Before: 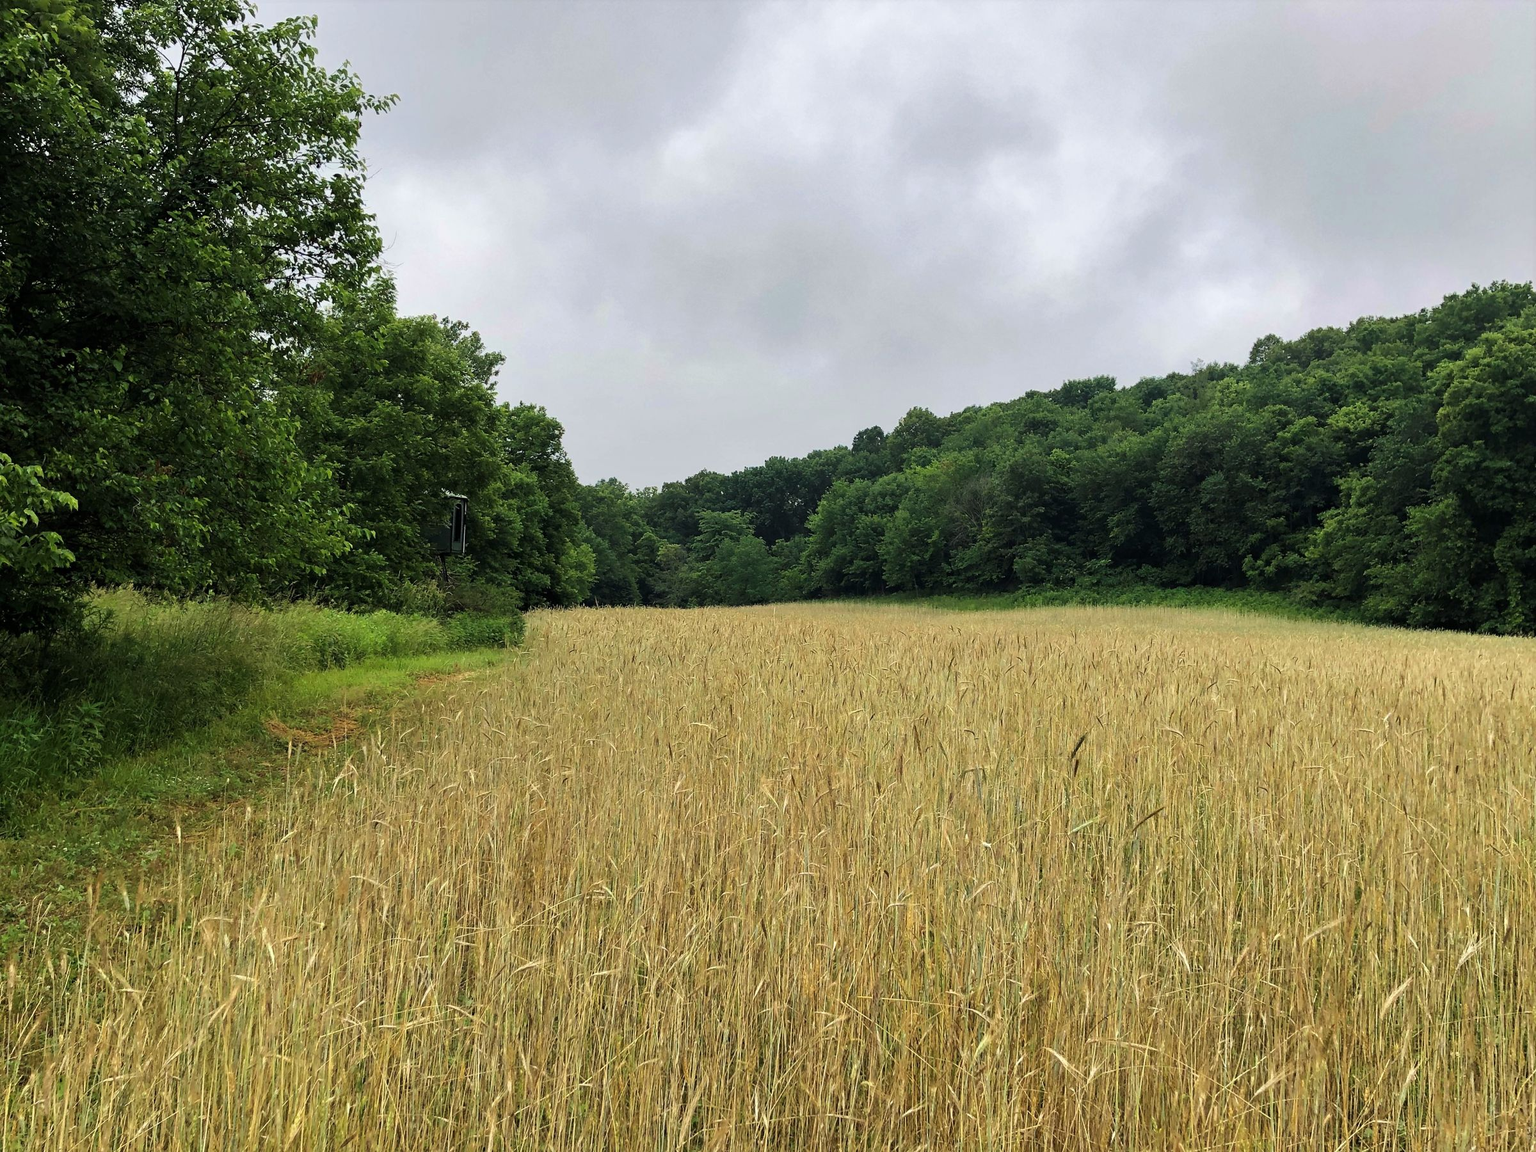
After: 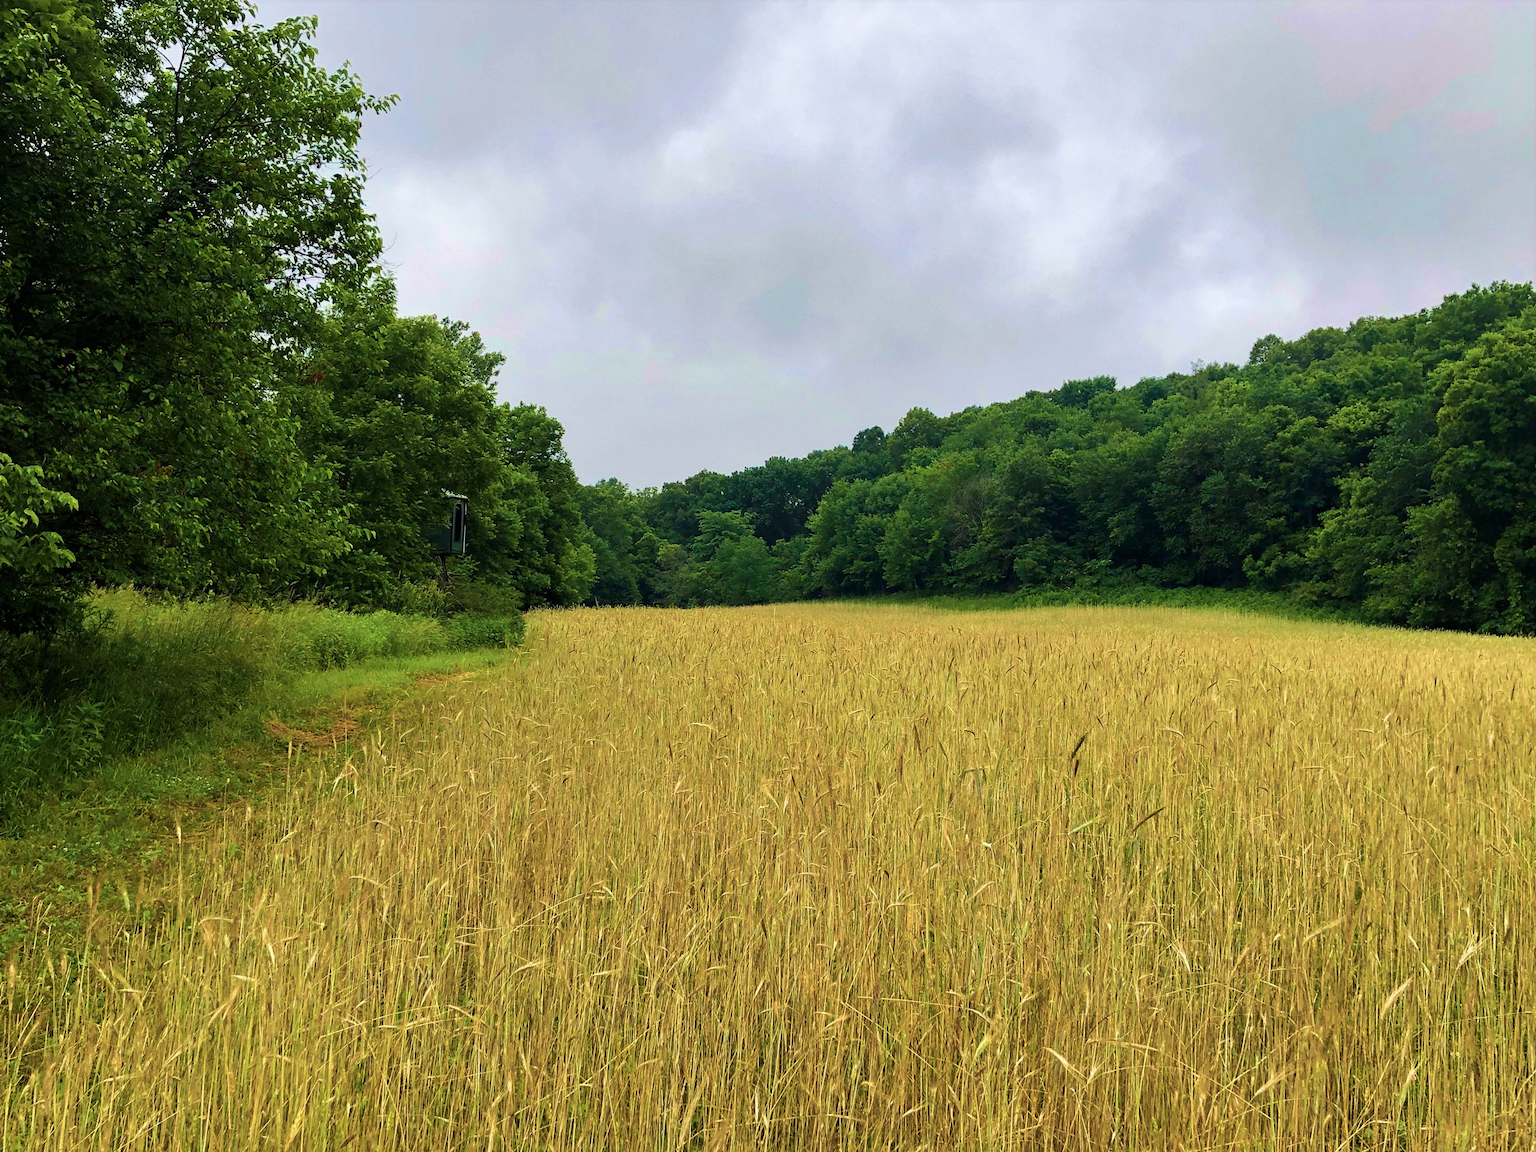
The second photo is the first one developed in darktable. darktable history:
white balance: emerald 1
velvia: strength 67.07%, mid-tones bias 0.972
